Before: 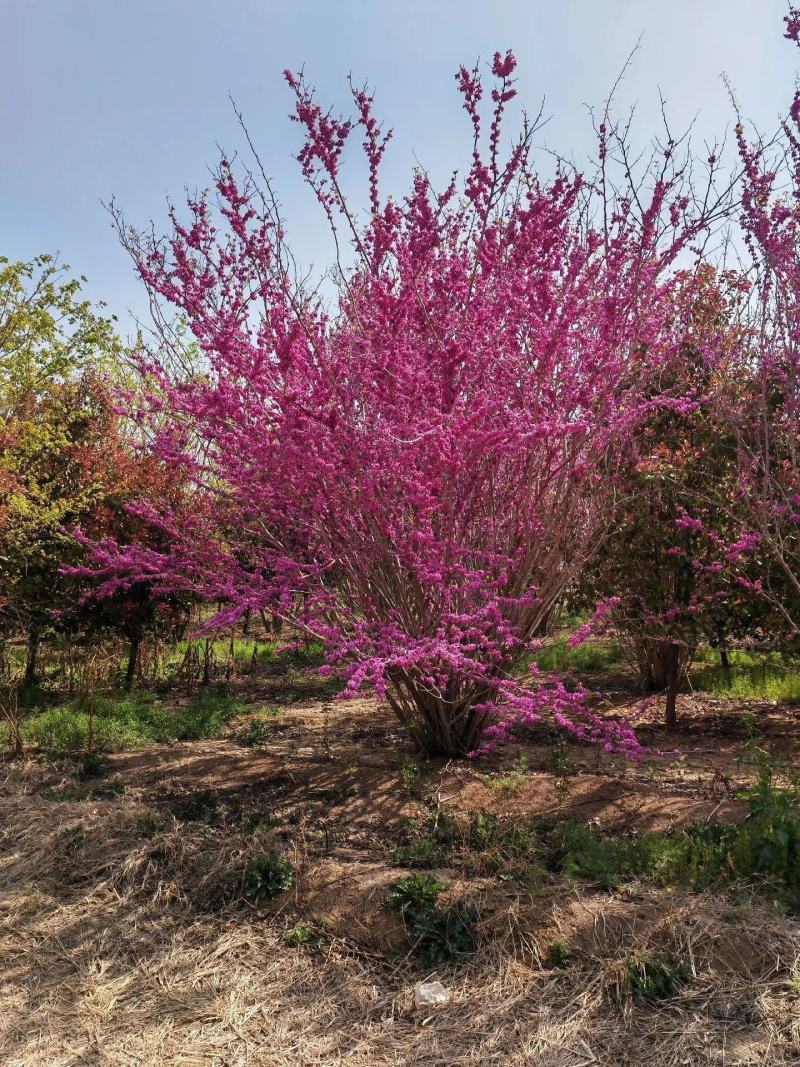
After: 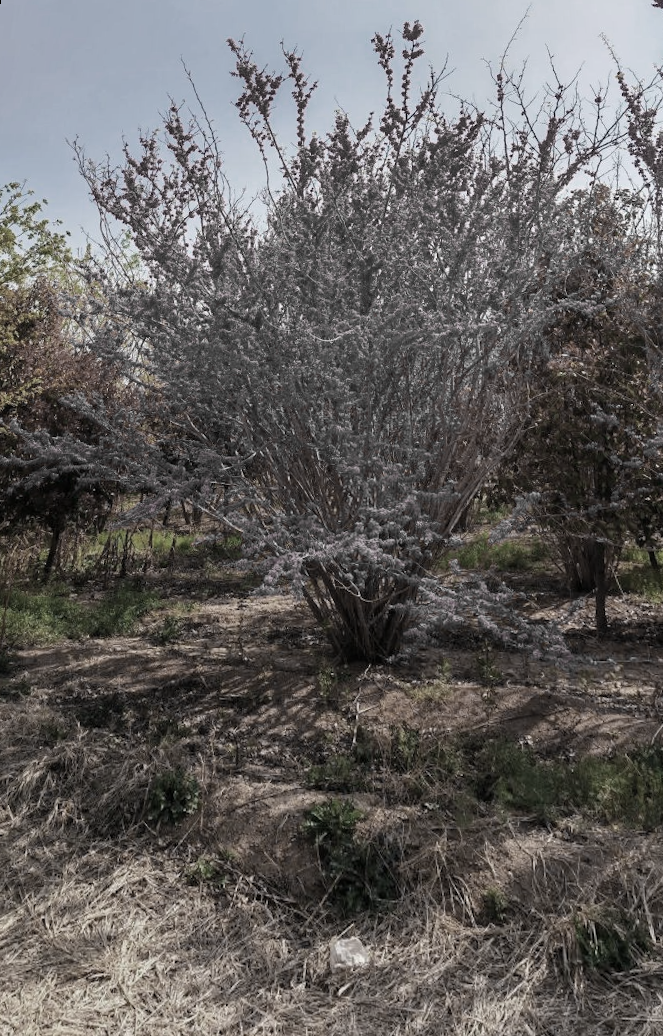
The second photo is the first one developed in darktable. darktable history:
rotate and perspective: rotation 0.72°, lens shift (vertical) -0.352, lens shift (horizontal) -0.051, crop left 0.152, crop right 0.859, crop top 0.019, crop bottom 0.964
color balance: mode lift, gamma, gain (sRGB)
color zones: curves: ch0 [(0, 0.487) (0.241, 0.395) (0.434, 0.373) (0.658, 0.412) (0.838, 0.487)]; ch1 [(0, 0) (0.053, 0.053) (0.211, 0.202) (0.579, 0.259) (0.781, 0.241)]
